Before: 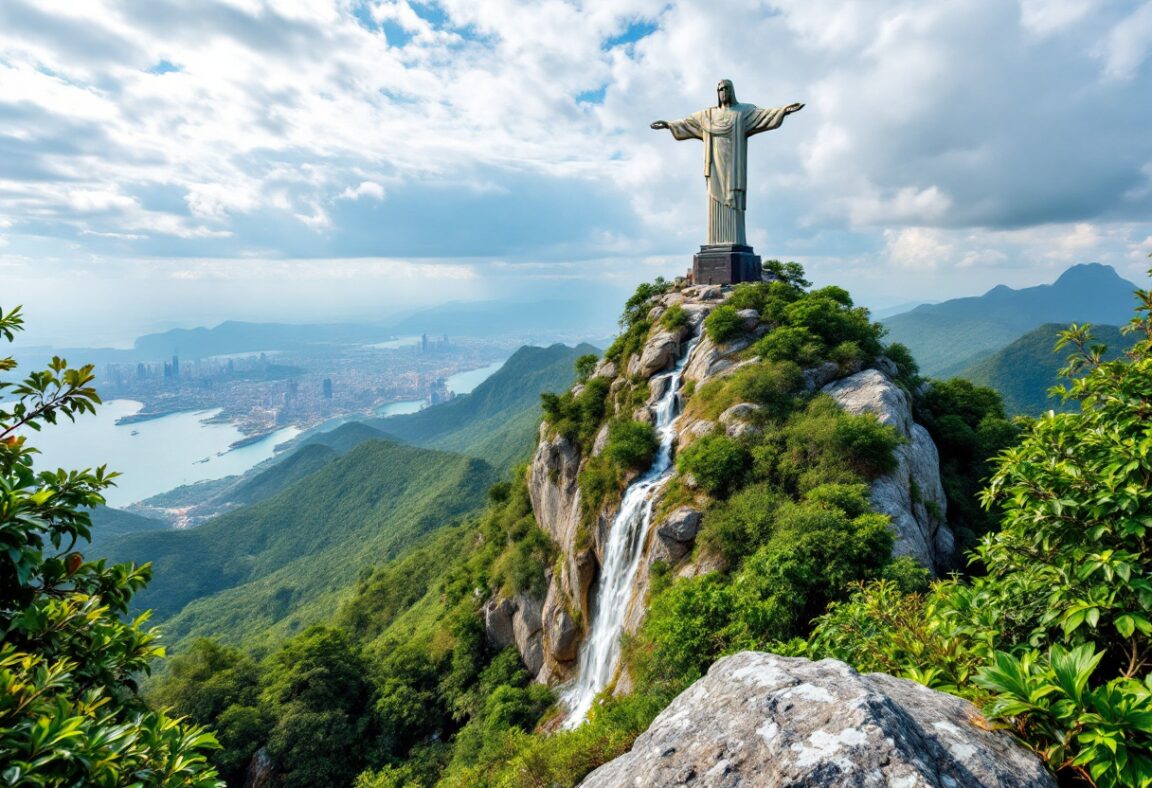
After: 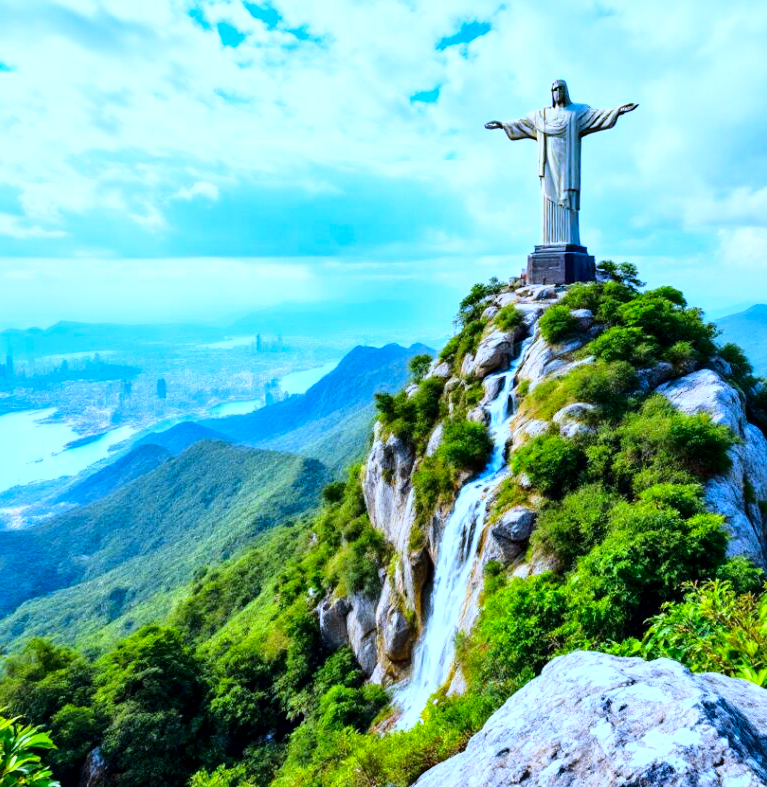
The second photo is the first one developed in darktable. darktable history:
crop and rotate: left 14.436%, right 18.898%
contrast brightness saturation: brightness -0.02, saturation 0.35
local contrast: mode bilateral grid, contrast 20, coarseness 50, detail 132%, midtone range 0.2
base curve: curves: ch0 [(0, 0) (0.028, 0.03) (0.121, 0.232) (0.46, 0.748) (0.859, 0.968) (1, 1)]
white balance: red 0.871, blue 1.249
